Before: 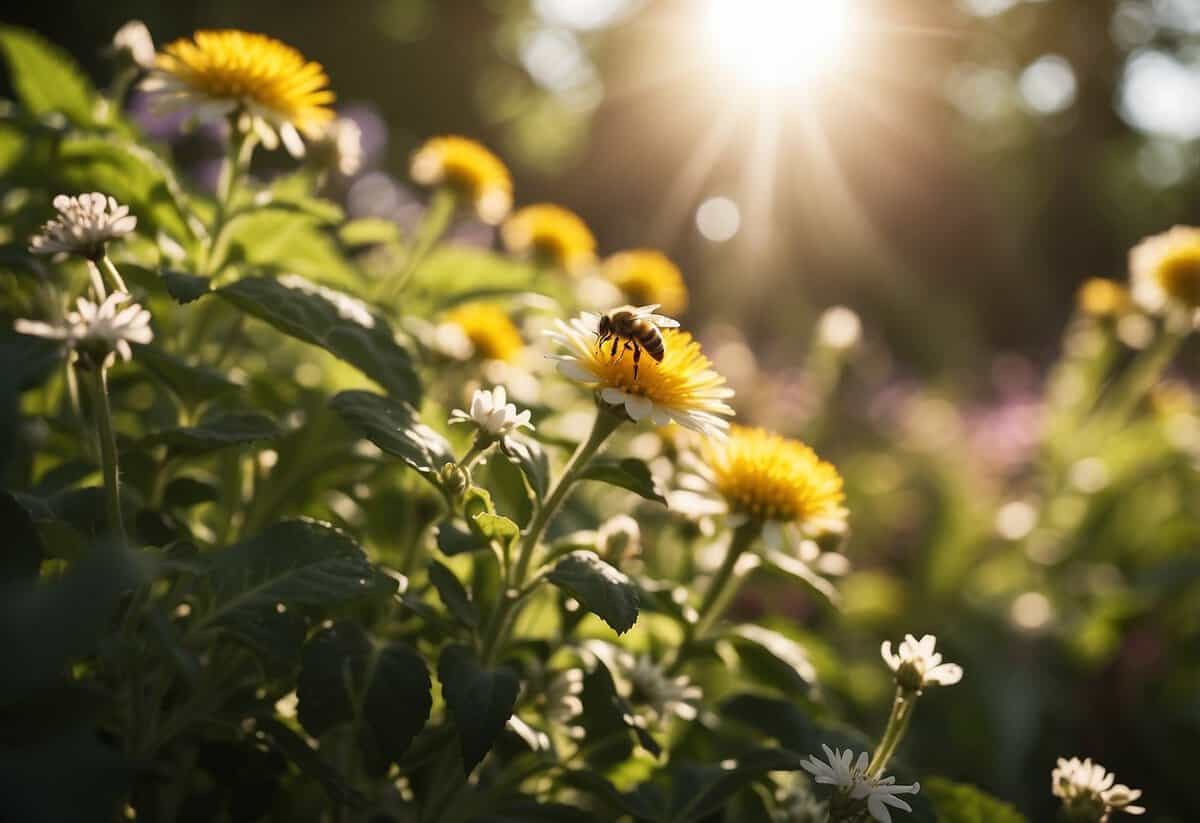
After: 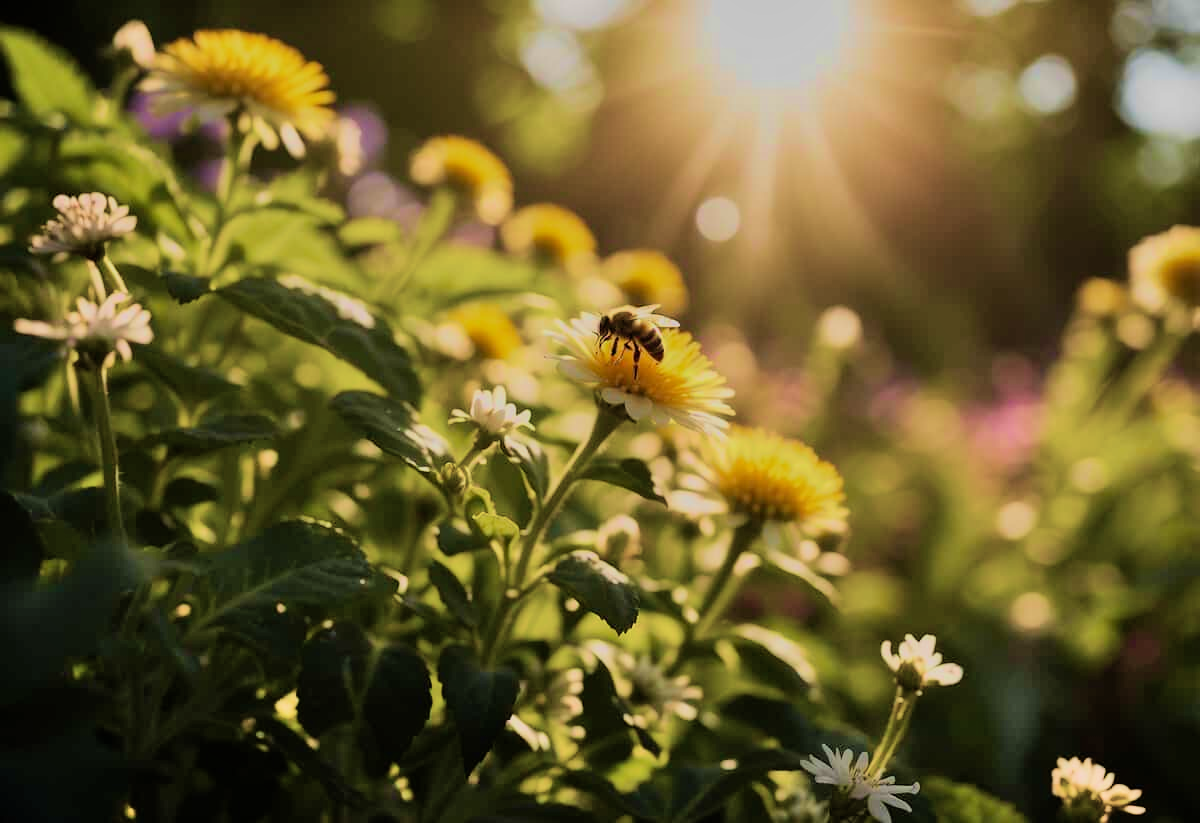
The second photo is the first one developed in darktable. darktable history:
velvia: strength 74.63%
shadows and highlights: shadows 43.4, white point adjustment -1.38, soften with gaussian
filmic rgb: black relative exposure -7.65 EV, white relative exposure 4.56 EV, hardness 3.61, color science v6 (2022)
